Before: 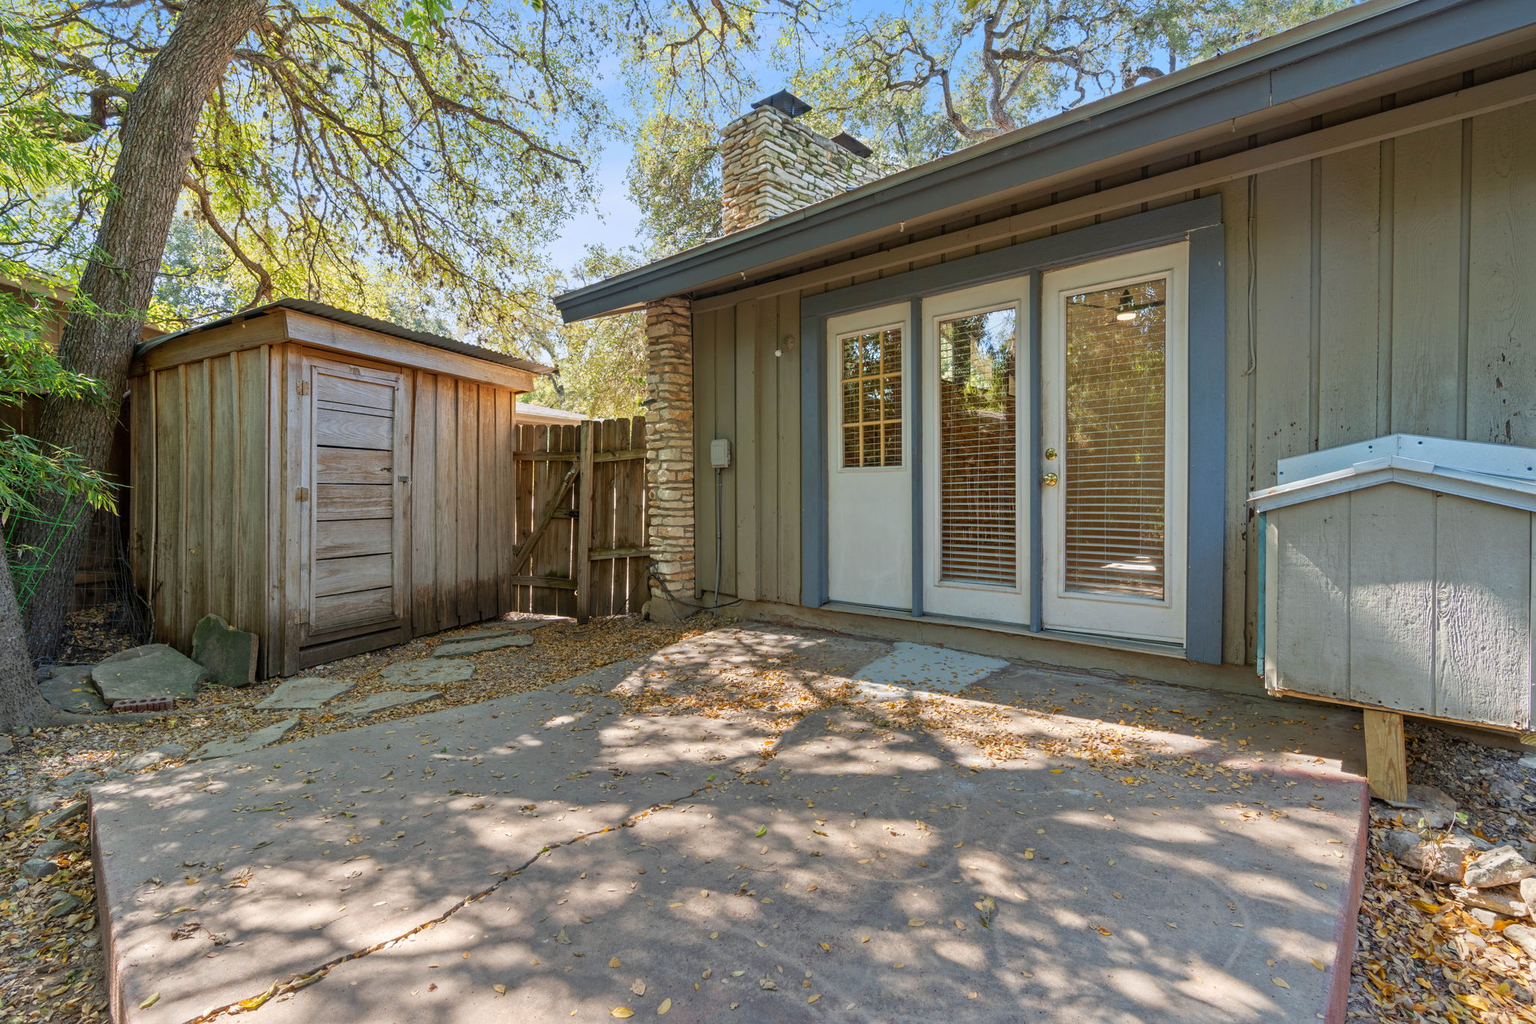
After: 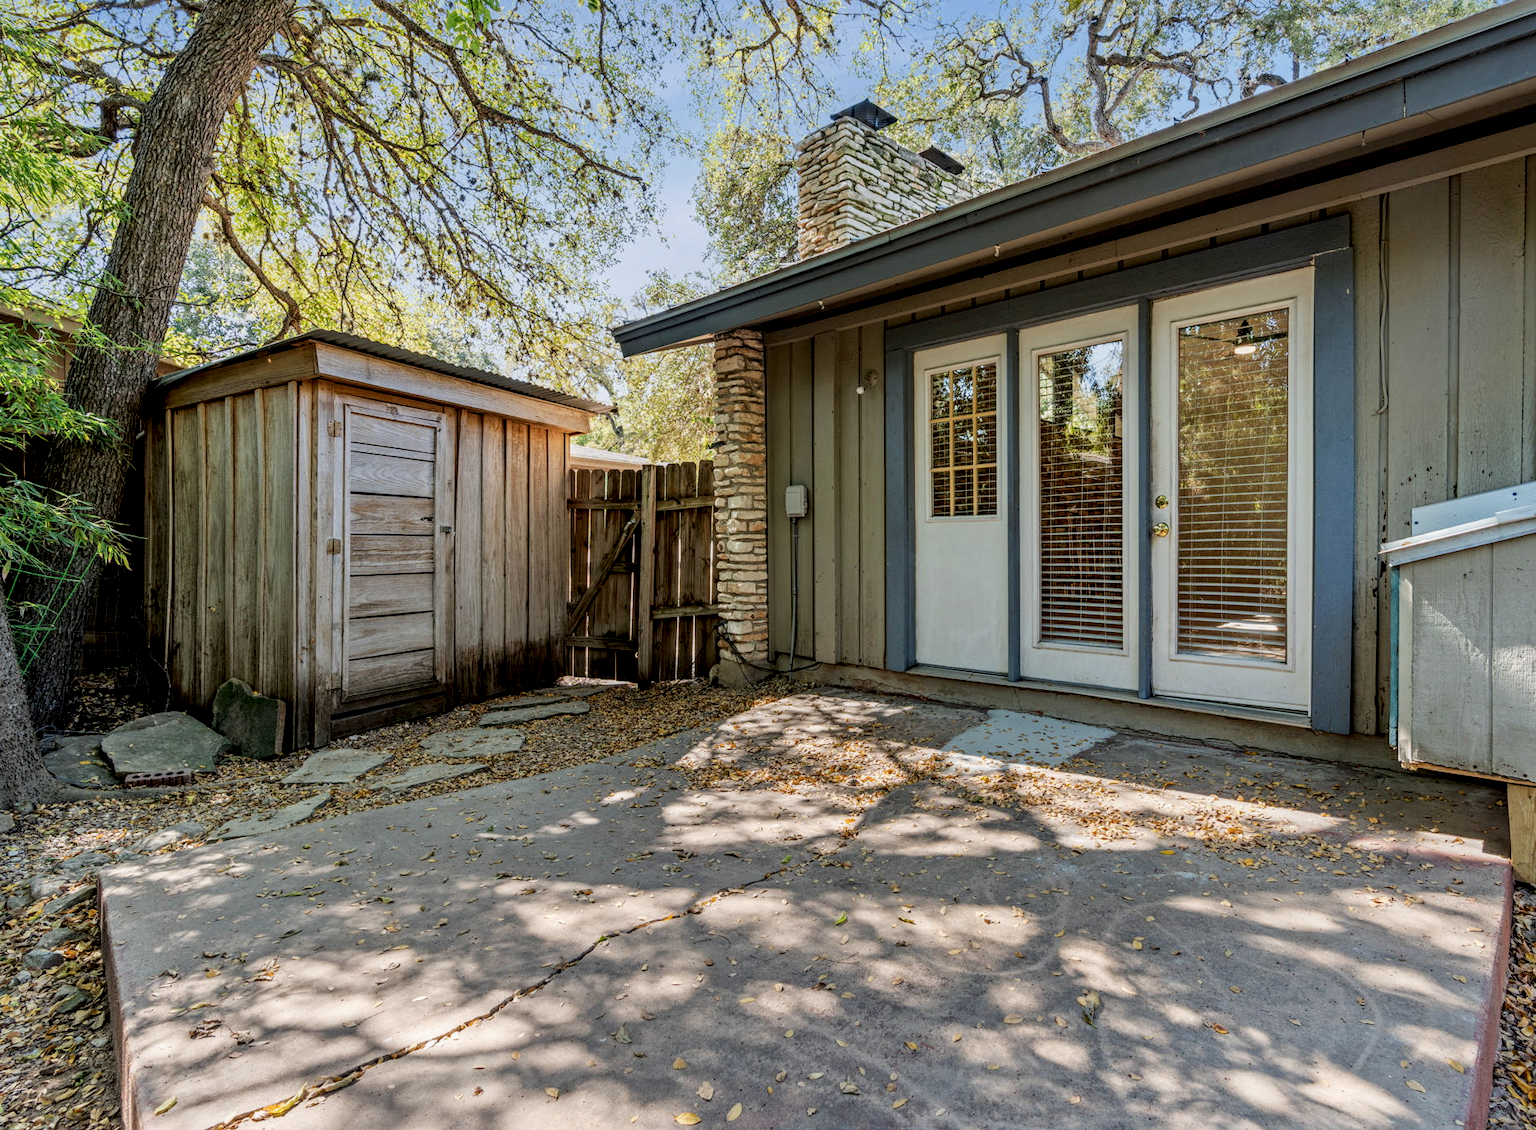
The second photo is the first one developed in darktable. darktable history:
crop: right 9.505%, bottom 0.04%
filmic rgb: black relative exposure -7.65 EV, white relative exposure 4.56 EV, hardness 3.61
local contrast: highlights 60%, shadows 64%, detail 160%
